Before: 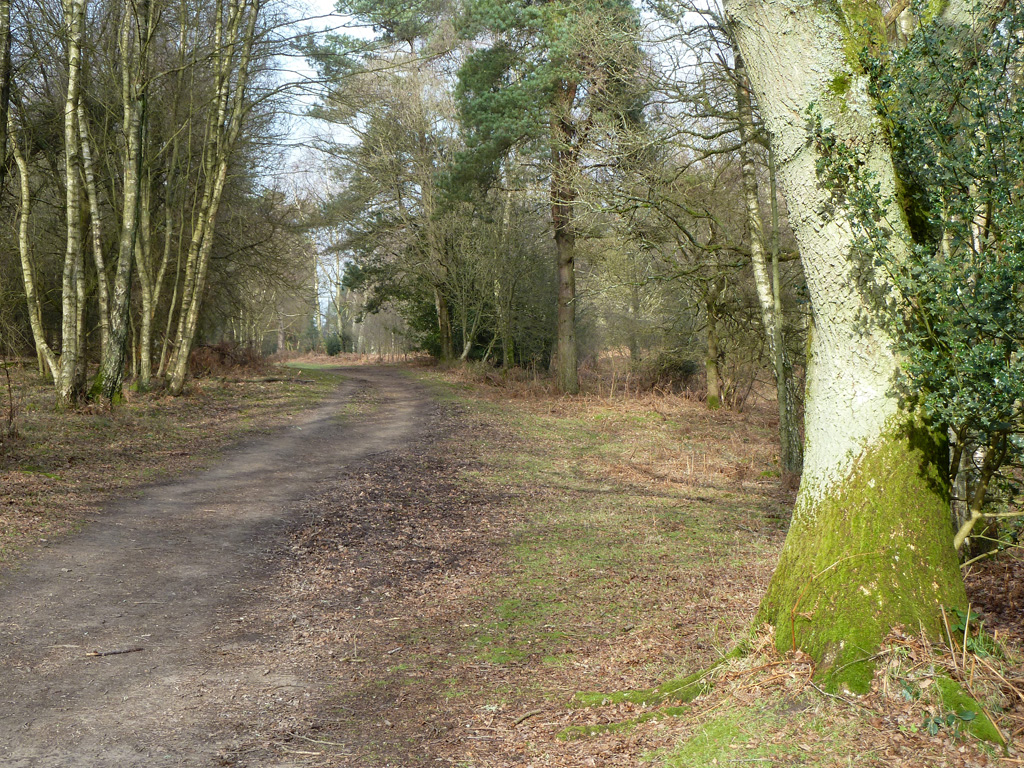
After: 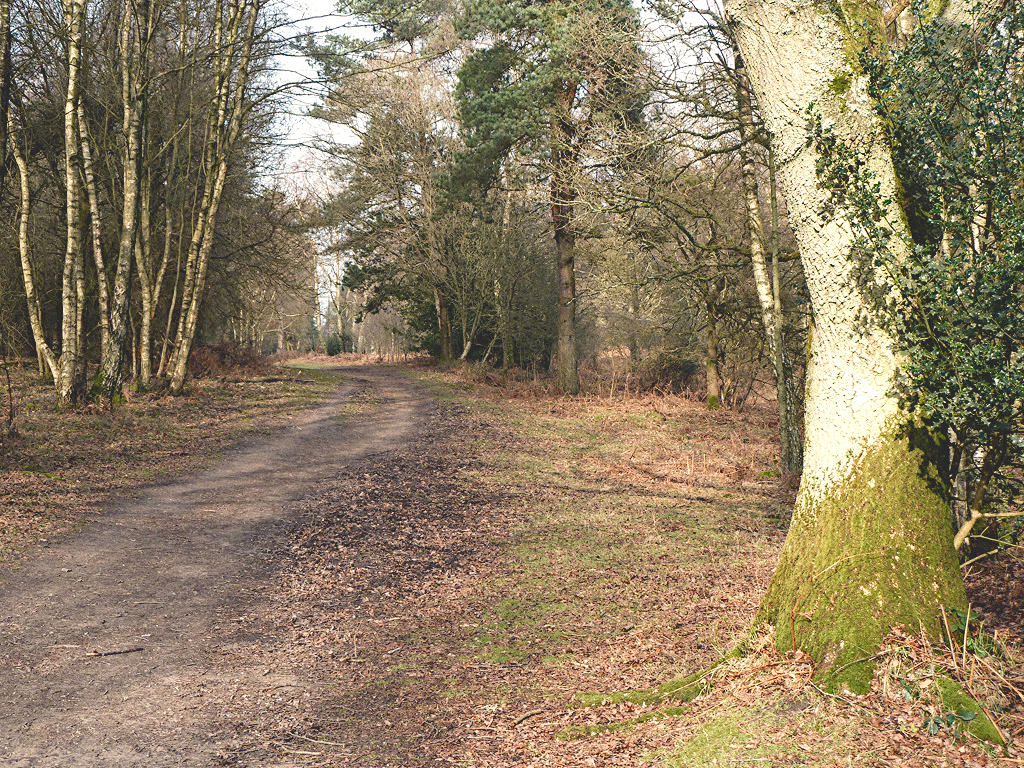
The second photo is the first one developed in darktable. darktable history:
contrast equalizer "negative clarity": octaves 7, y [[0.6 ×6], [0.55 ×6], [0 ×6], [0 ×6], [0 ×6]], mix -0.2
diffuse or sharpen "_builtin_sharpen demosaicing | AA filter": edge sensitivity 1, 1st order anisotropy 100%, 2nd order anisotropy 100%, 3rd order anisotropy 100%, 4th order anisotropy 100%, 1st order speed -25%, 2nd order speed -25%, 3rd order speed -25%, 4th order speed -25%
diffuse or sharpen "bloom 10%": radius span 32, 1st order speed 50%, 2nd order speed 50%, 3rd order speed 50%, 4th order speed 50% | blend: blend mode normal, opacity 10%; mask: uniform (no mask)
grain "film": coarseness 0.09 ISO
rgb primaries "creative|film": red hue 0.019, red purity 0.907, green hue 0.07, green purity 0.883, blue hue -0.093, blue purity 0.96
tone equalizer "_builtin_contrast tone curve | soft": -8 EV -0.417 EV, -7 EV -0.389 EV, -6 EV -0.333 EV, -5 EV -0.222 EV, -3 EV 0.222 EV, -2 EV 0.333 EV, -1 EV 0.389 EV, +0 EV 0.417 EV, edges refinement/feathering 500, mask exposure compensation -1.57 EV, preserve details no
color balance rgb "creative|film": shadows lift › chroma 2%, shadows lift › hue 247.2°, power › chroma 0.3%, power › hue 25.2°, highlights gain › chroma 3%, highlights gain › hue 60°, global offset › luminance 2%, perceptual saturation grading › global saturation 20%, perceptual saturation grading › highlights -20%, perceptual saturation grading › shadows 30%
